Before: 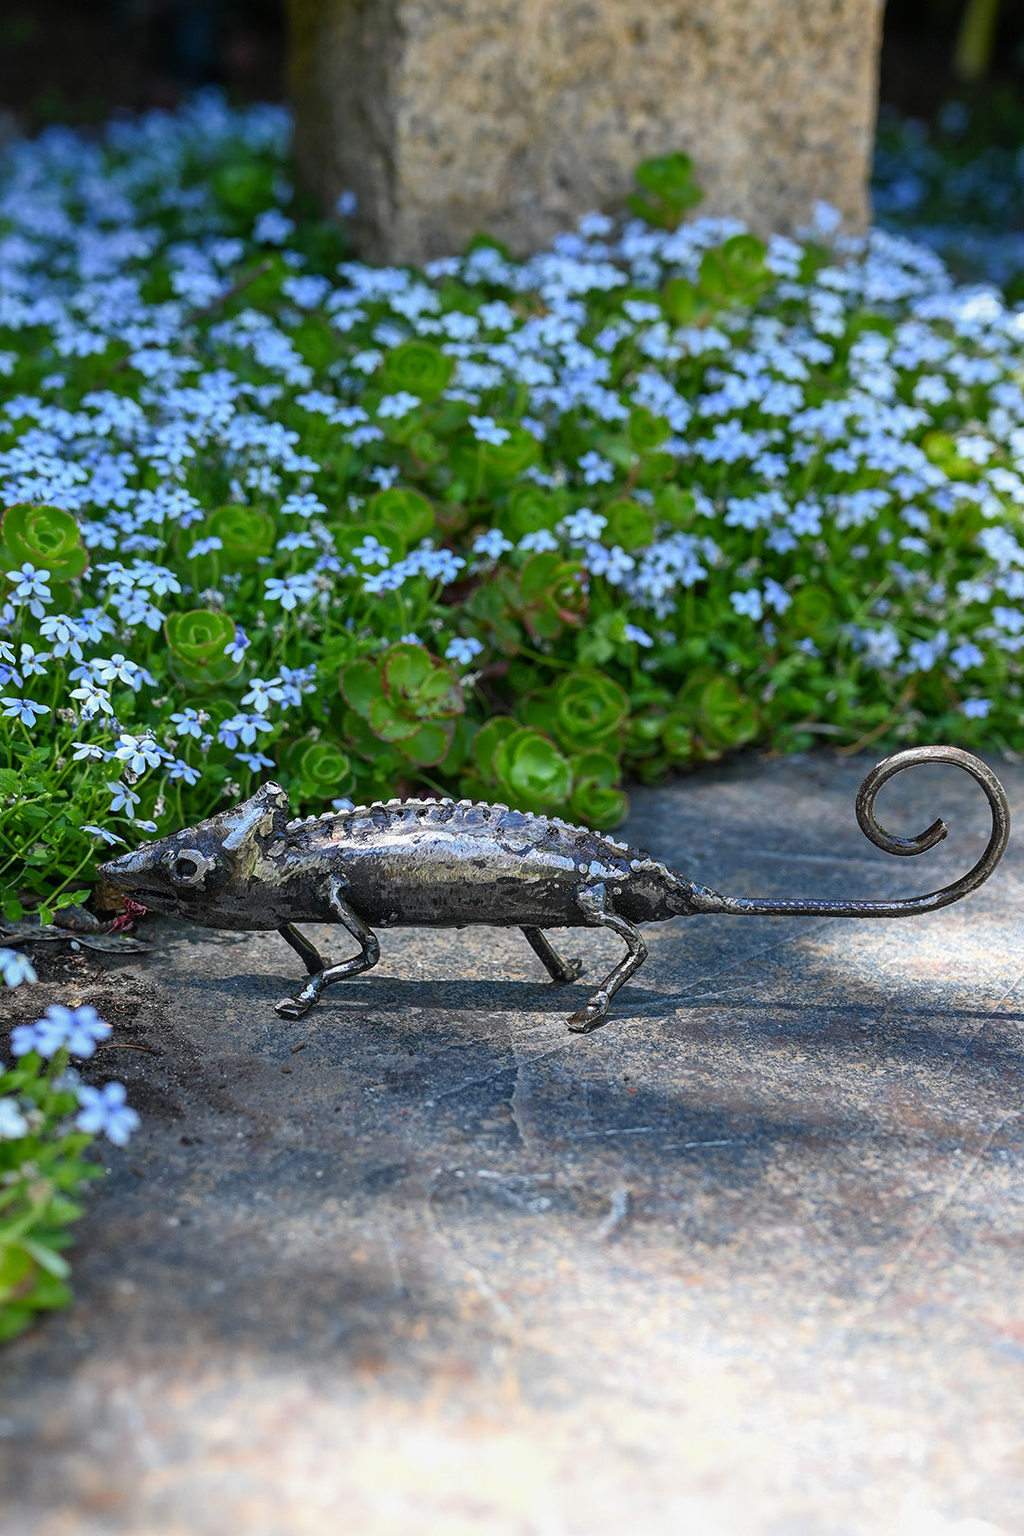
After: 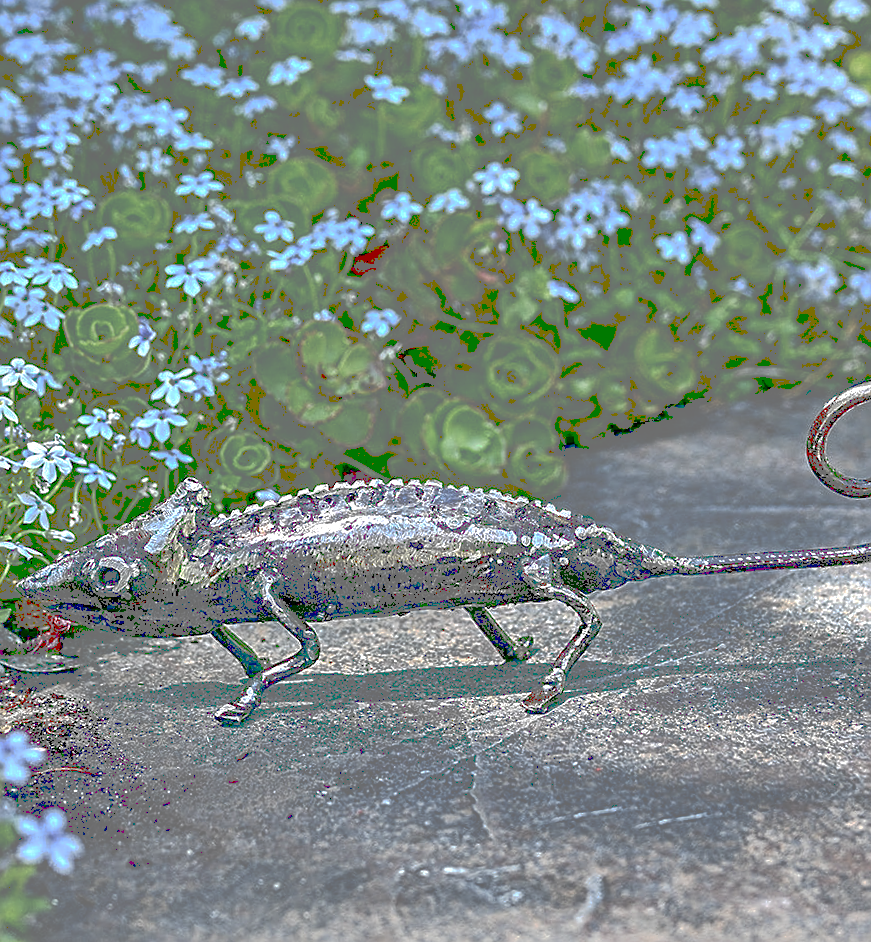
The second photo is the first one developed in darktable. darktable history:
contrast brightness saturation: contrast 0.01, saturation -0.05
rotate and perspective: rotation -5°, crop left 0.05, crop right 0.952, crop top 0.11, crop bottom 0.89
tone curve: curves: ch0 [(0, 0) (0.003, 0.464) (0.011, 0.464) (0.025, 0.464) (0.044, 0.464) (0.069, 0.464) (0.1, 0.463) (0.136, 0.463) (0.177, 0.464) (0.224, 0.469) (0.277, 0.482) (0.335, 0.501) (0.399, 0.53) (0.468, 0.567) (0.543, 0.61) (0.623, 0.663) (0.709, 0.718) (0.801, 0.779) (0.898, 0.842) (1, 1)], preserve colors none
crop: left 9.712%, top 16.928%, right 10.845%, bottom 12.332%
shadows and highlights: shadows 60, soften with gaussian
contrast equalizer: octaves 7, y [[0.5, 0.542, 0.583, 0.625, 0.667, 0.708], [0.5 ×6], [0.5 ×6], [0 ×6], [0 ×6]]
rgb curve: curves: ch0 [(0, 0) (0.093, 0.159) (0.241, 0.265) (0.414, 0.42) (1, 1)], compensate middle gray true, preserve colors basic power
sharpen: on, module defaults
